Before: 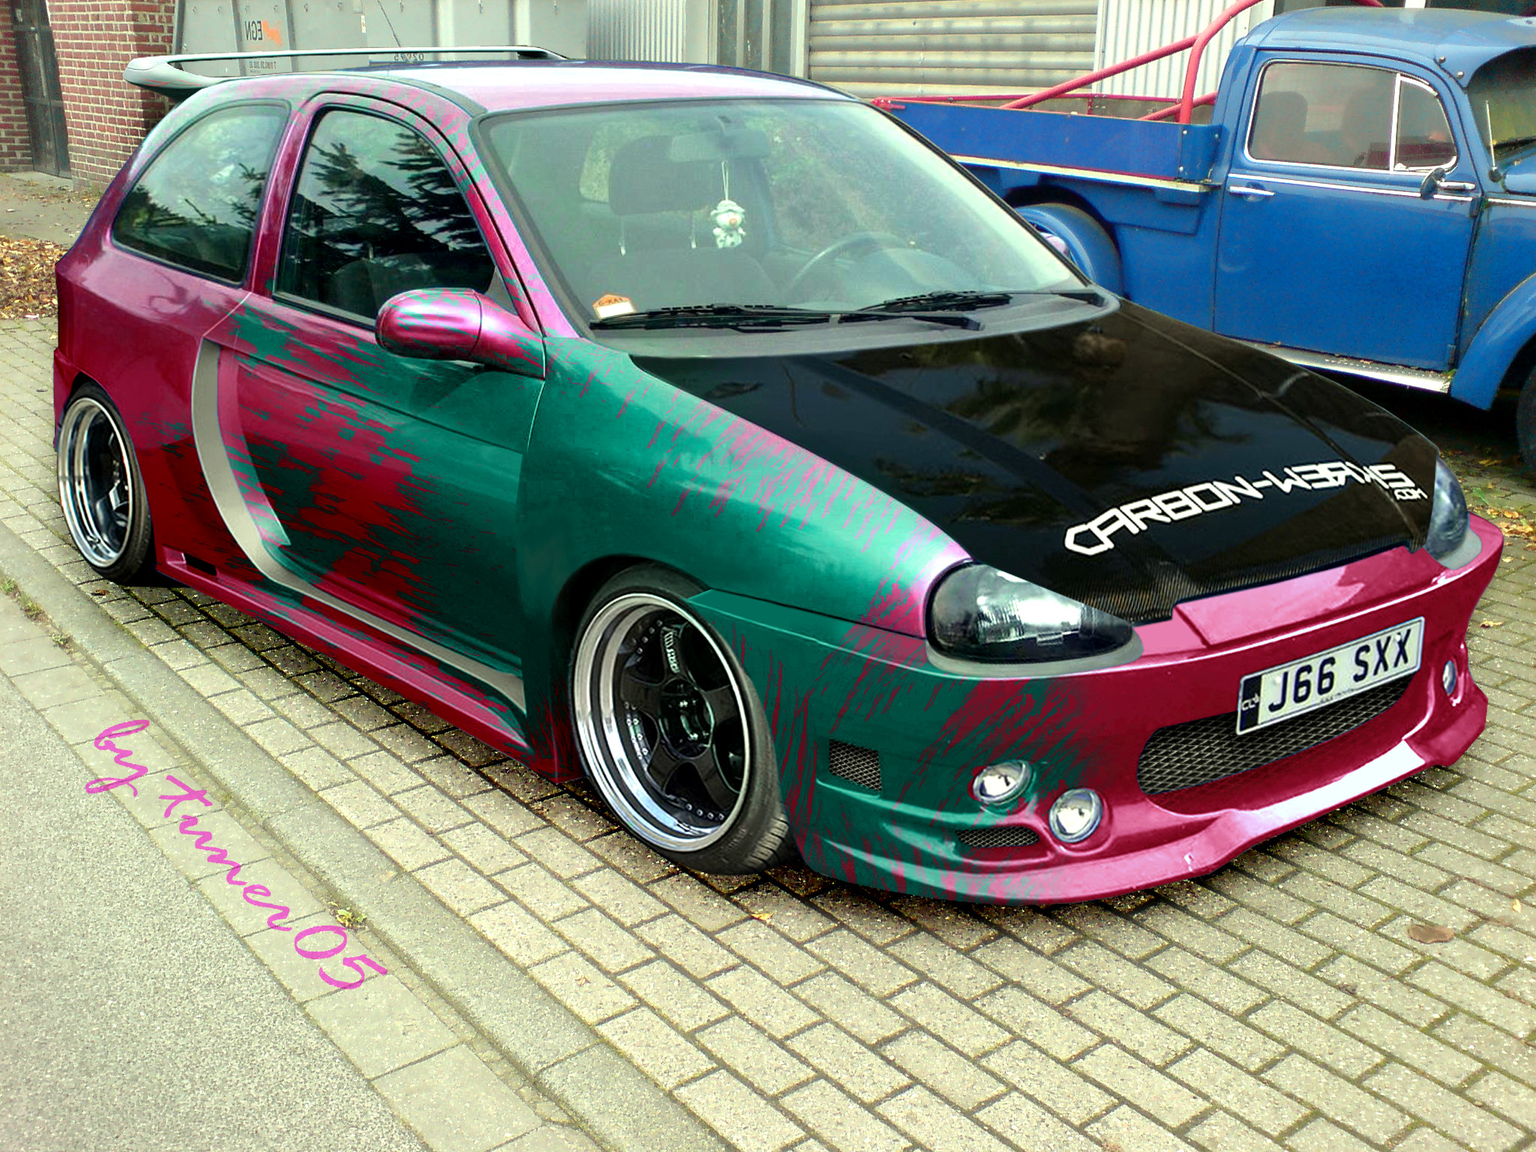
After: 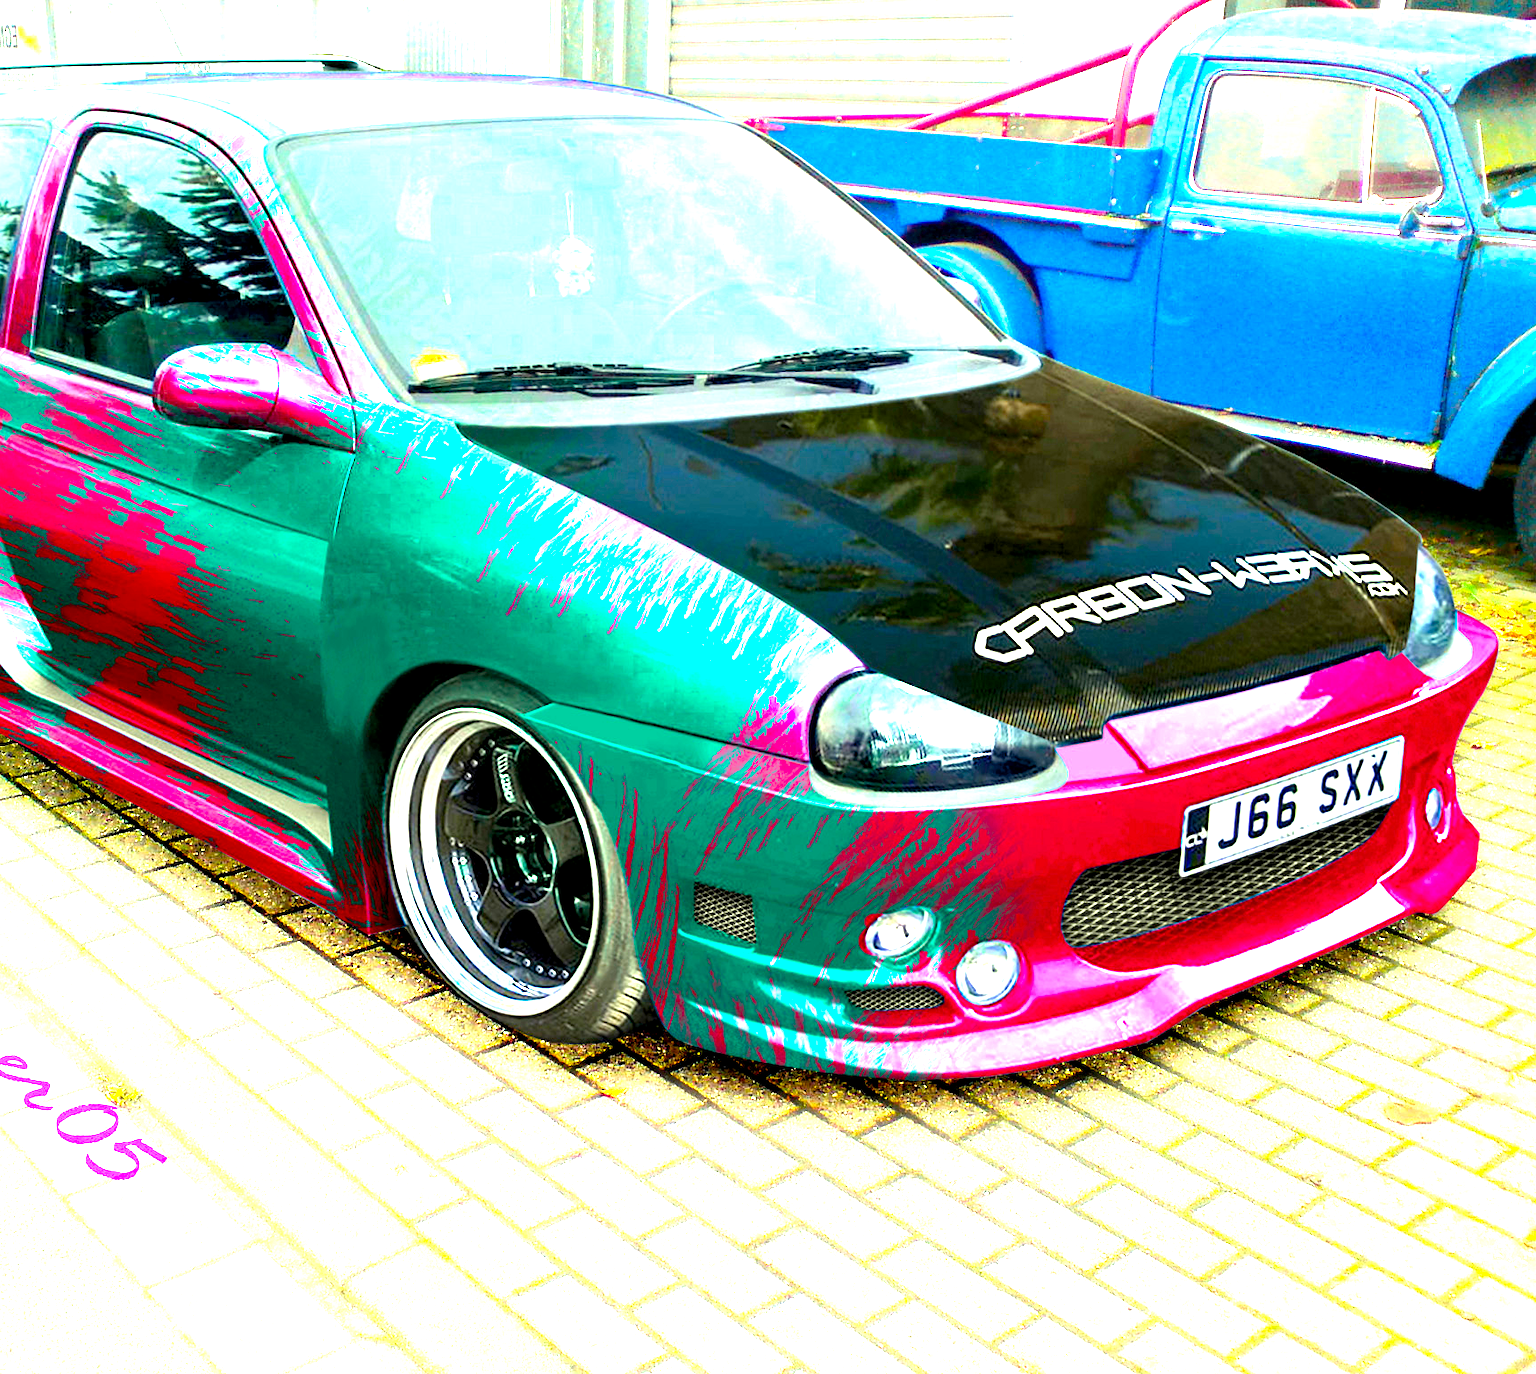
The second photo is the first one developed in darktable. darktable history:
crop: left 16.118%
tone equalizer: edges refinement/feathering 500, mask exposure compensation -1.57 EV, preserve details no
exposure: black level correction 0.002, exposure 1.994 EV, compensate highlight preservation false
color balance rgb: linear chroma grading › global chroma 9.764%, perceptual saturation grading › global saturation 30.939%, global vibrance 20%
